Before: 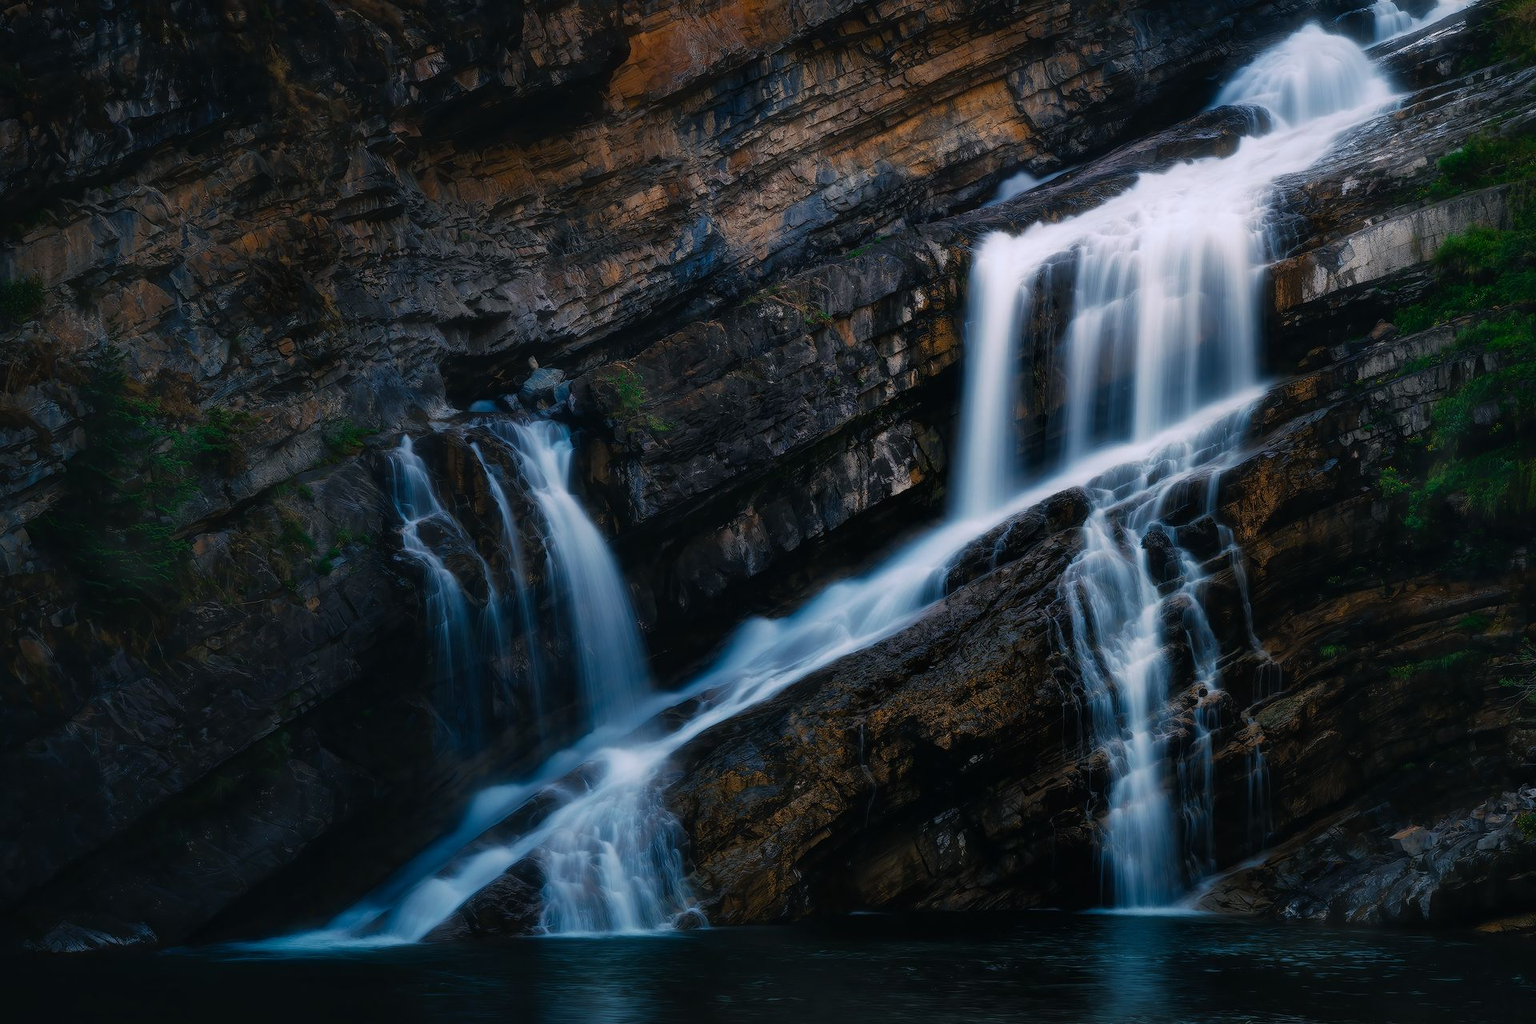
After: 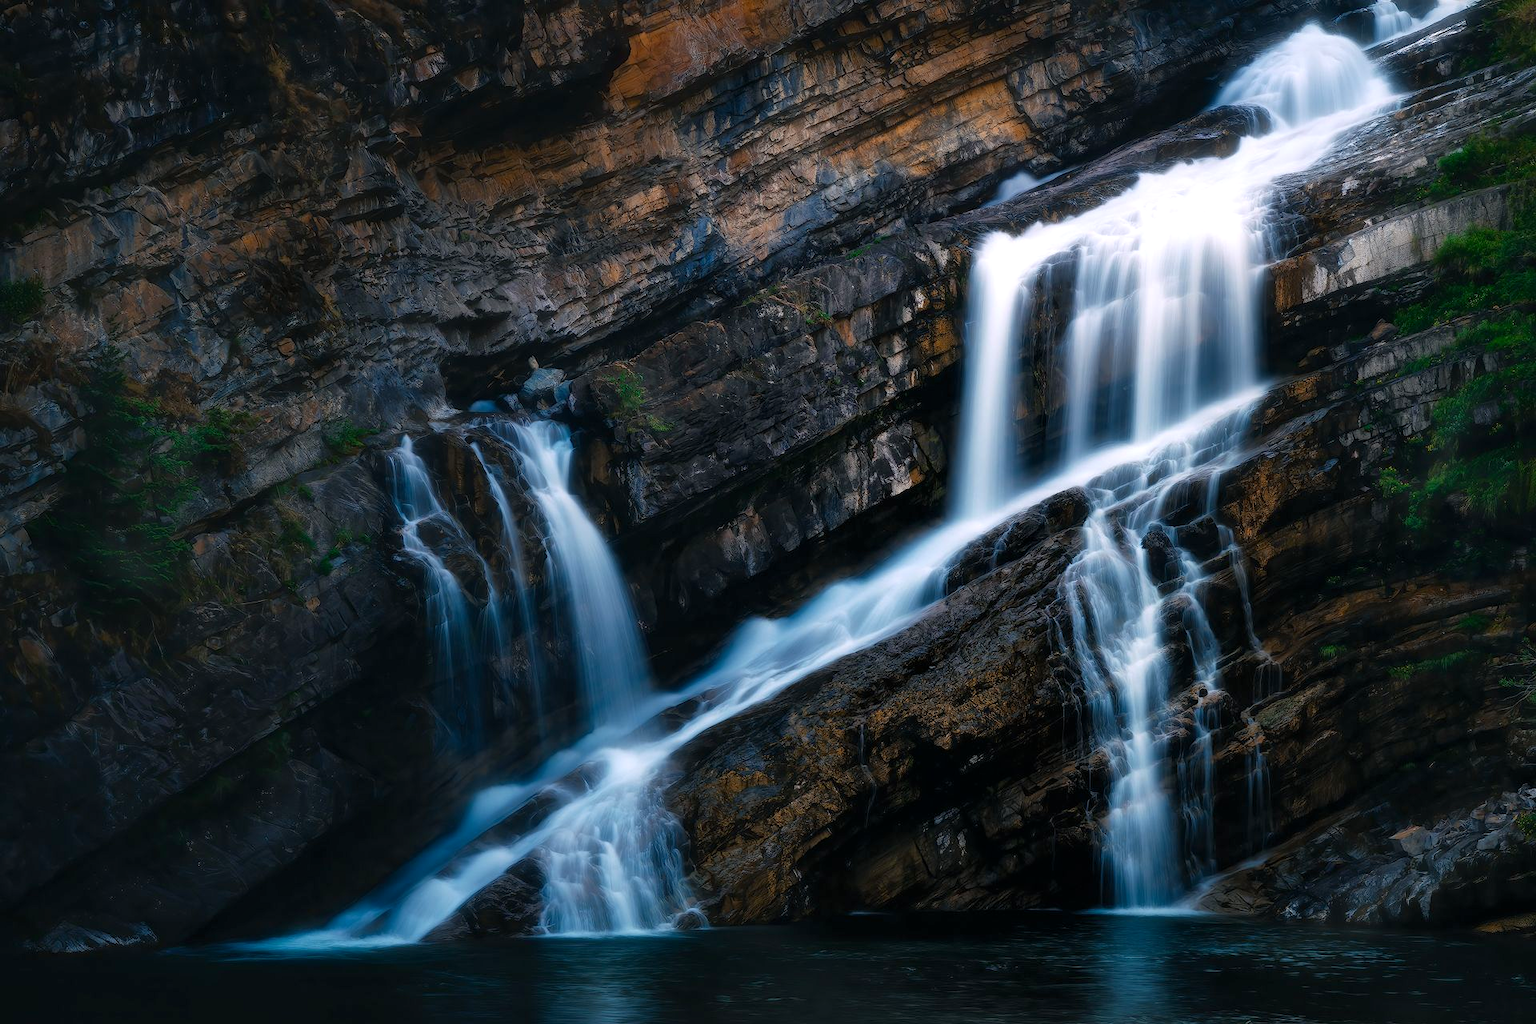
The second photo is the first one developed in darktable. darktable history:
exposure: black level correction 0.001, exposure 0.499 EV, compensate highlight preservation false
tone equalizer: -8 EV -0.577 EV
